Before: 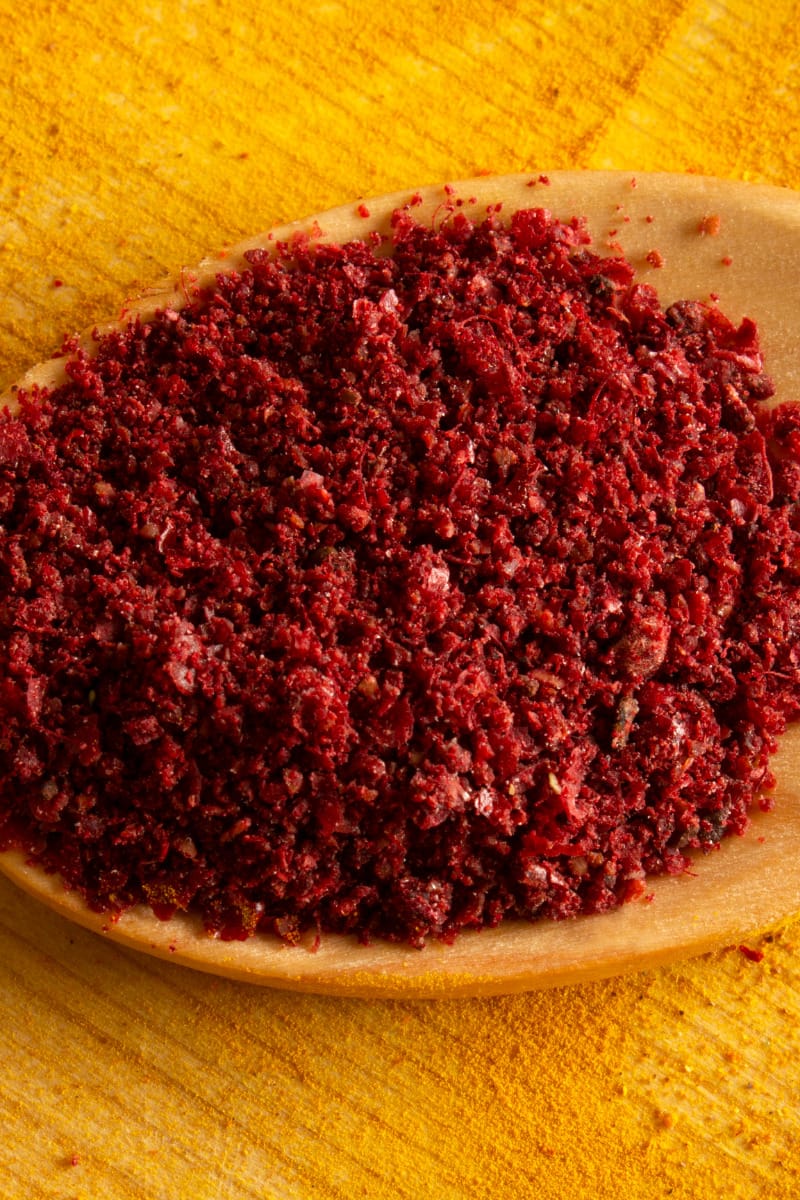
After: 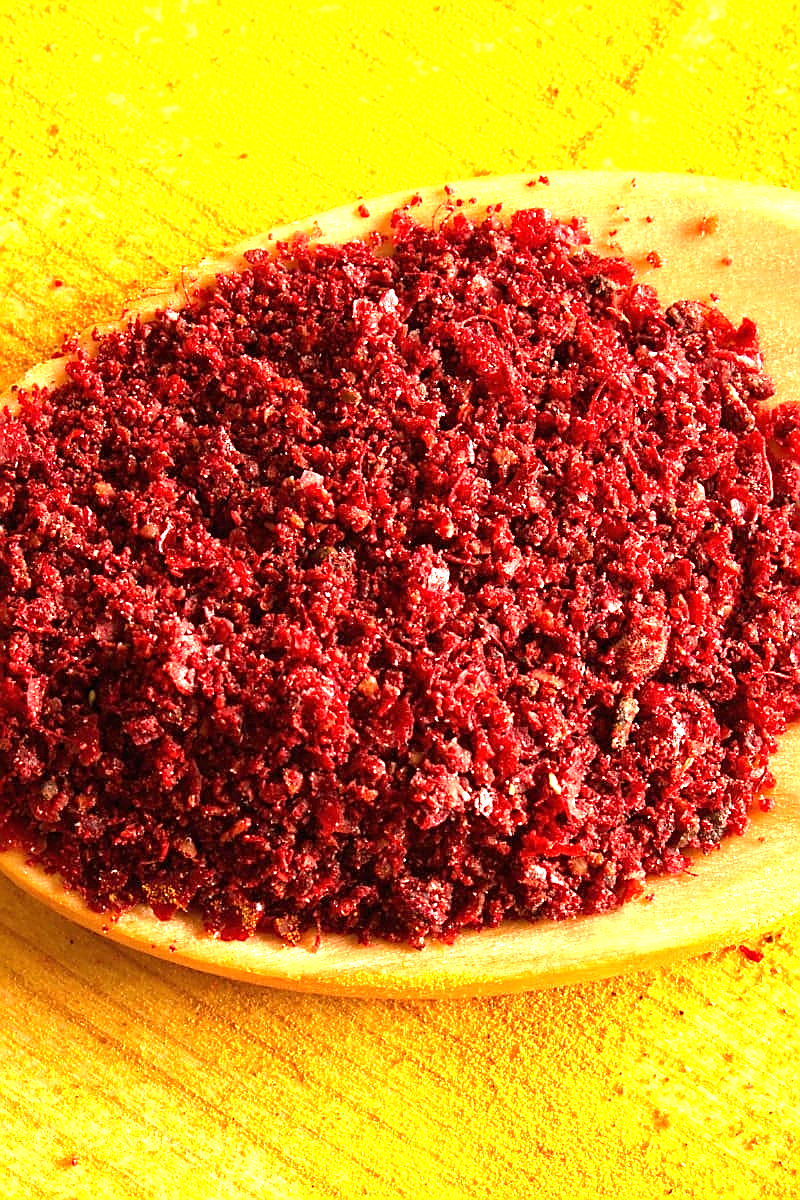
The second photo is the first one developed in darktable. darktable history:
exposure: black level correction 0, exposure 1.675 EV, compensate exposure bias true, compensate highlight preservation false
sharpen: radius 1.4, amount 1.25, threshold 0.7
